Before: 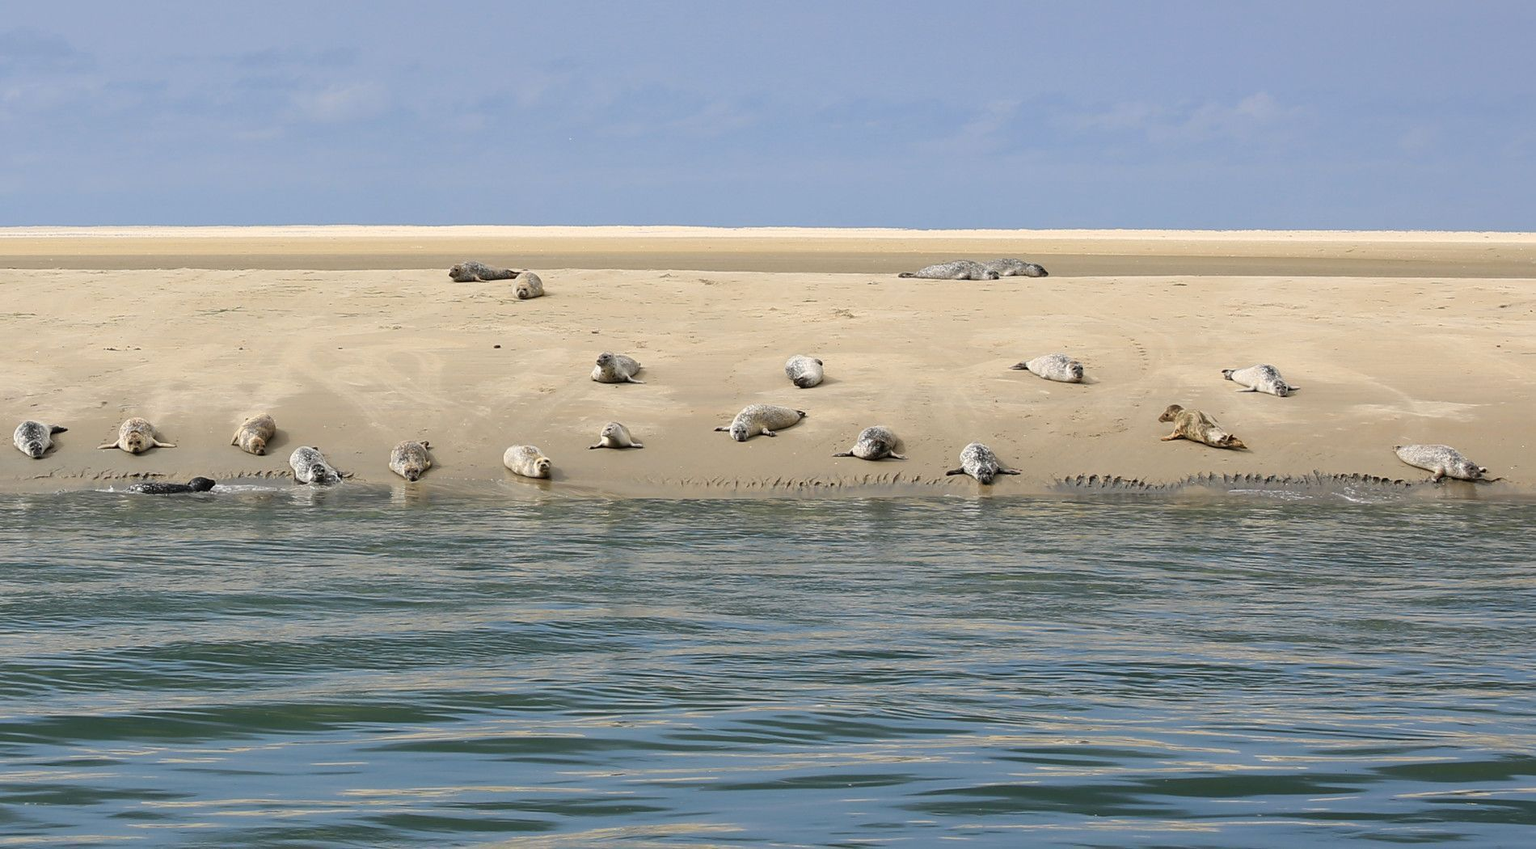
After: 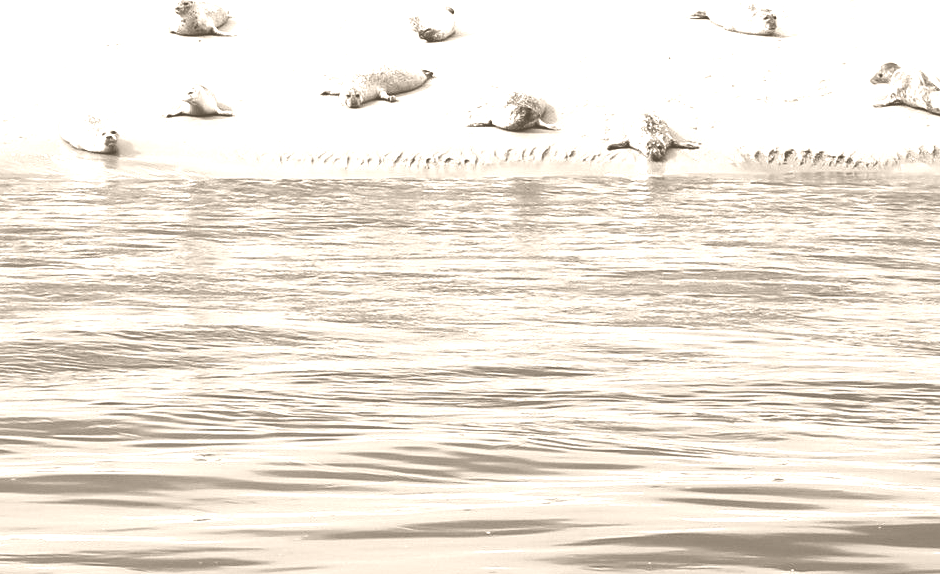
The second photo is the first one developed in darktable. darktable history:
exposure: black level correction 0, exposure 0.7 EV, compensate exposure bias true, compensate highlight preservation false
color zones: curves: ch1 [(0, 0.523) (0.143, 0.545) (0.286, 0.52) (0.429, 0.506) (0.571, 0.503) (0.714, 0.503) (0.857, 0.508) (1, 0.523)]
white balance: red 0.871, blue 1.249
tone equalizer: on, module defaults
contrast brightness saturation: contrast 0.13, brightness -0.05, saturation 0.16
crop: left 29.672%, top 41.786%, right 20.851%, bottom 3.487%
colorize: hue 34.49°, saturation 35.33%, source mix 100%, version 1
